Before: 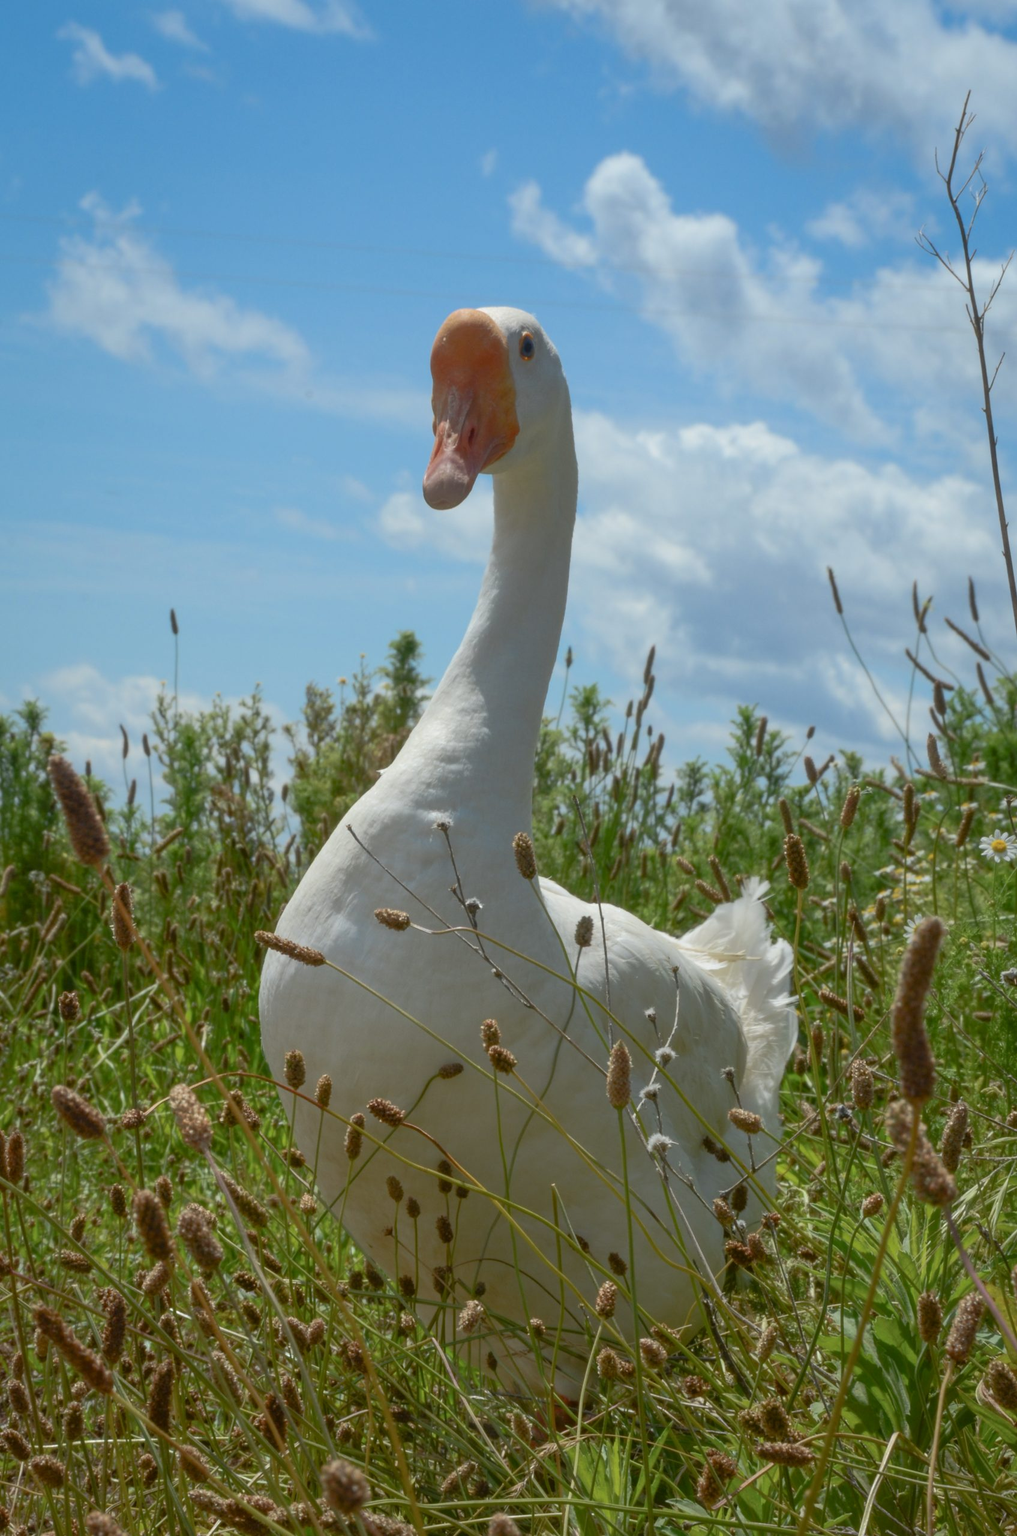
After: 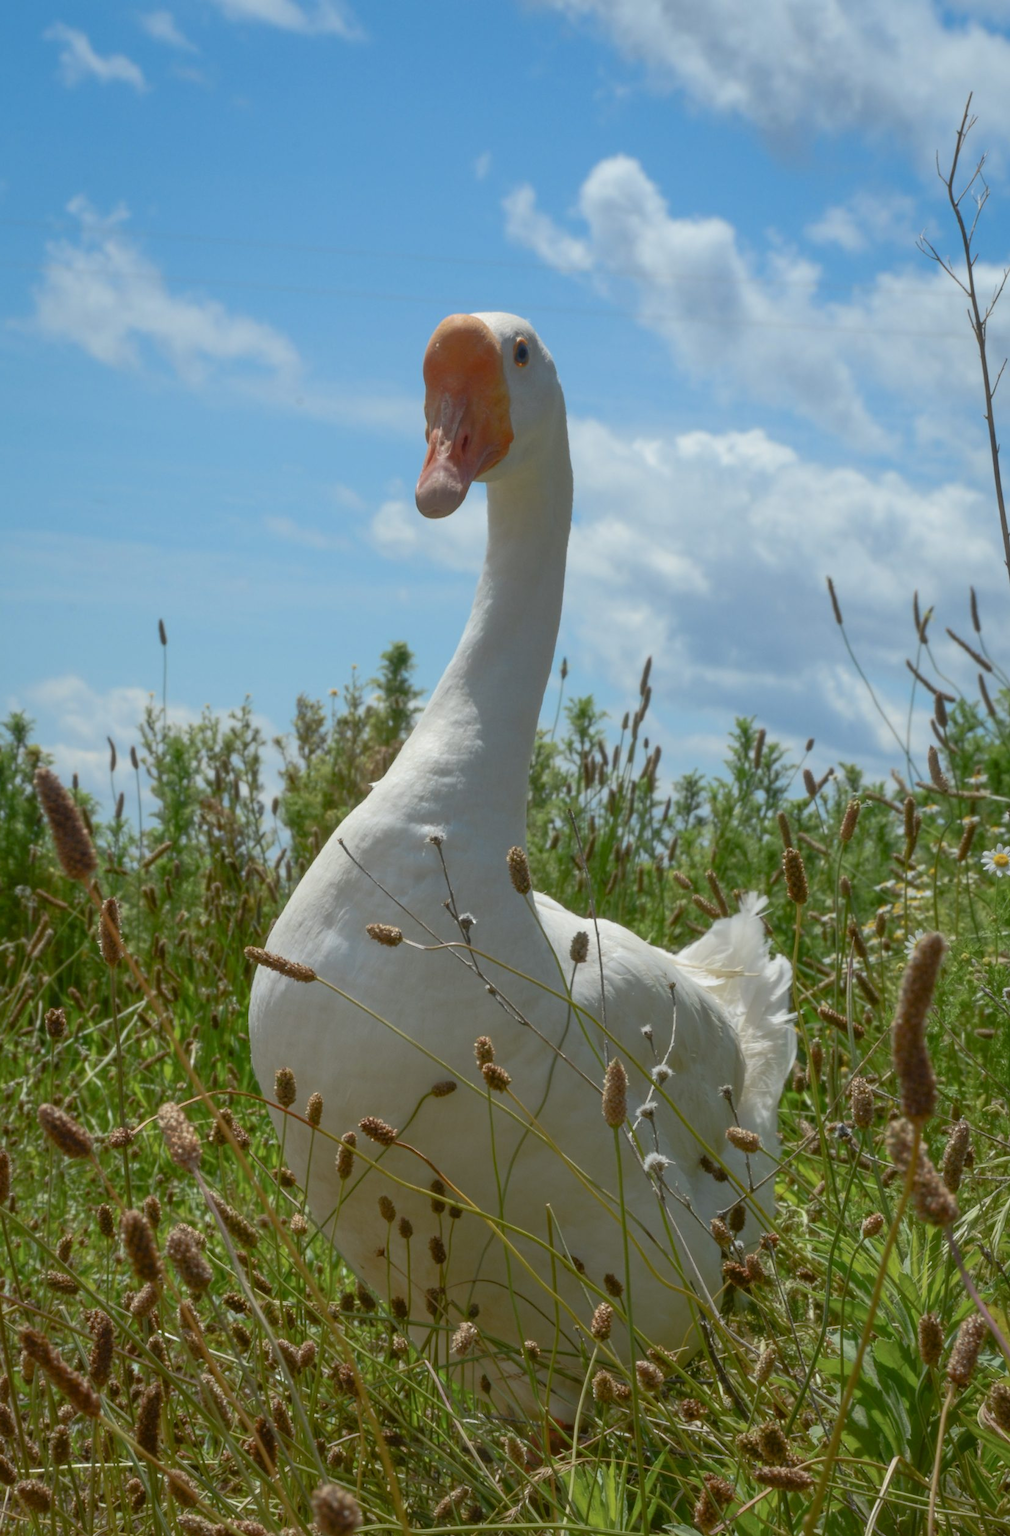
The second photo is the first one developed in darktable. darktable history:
crop and rotate: left 1.461%, right 0.737%, bottom 1.617%
